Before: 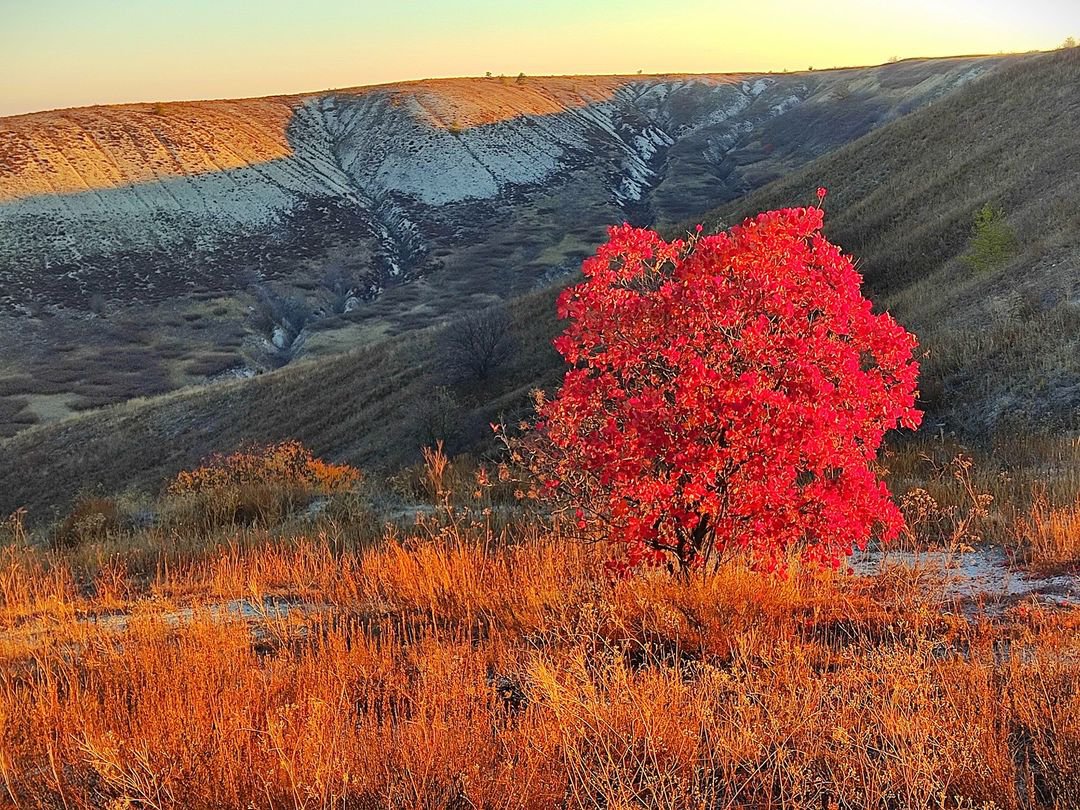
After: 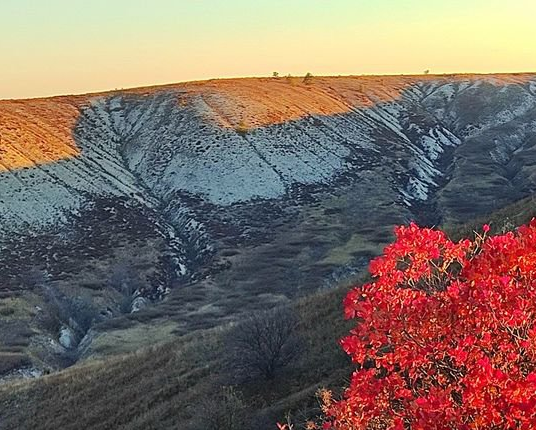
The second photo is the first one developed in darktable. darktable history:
crop: left 19.764%, right 30.584%, bottom 46.86%
